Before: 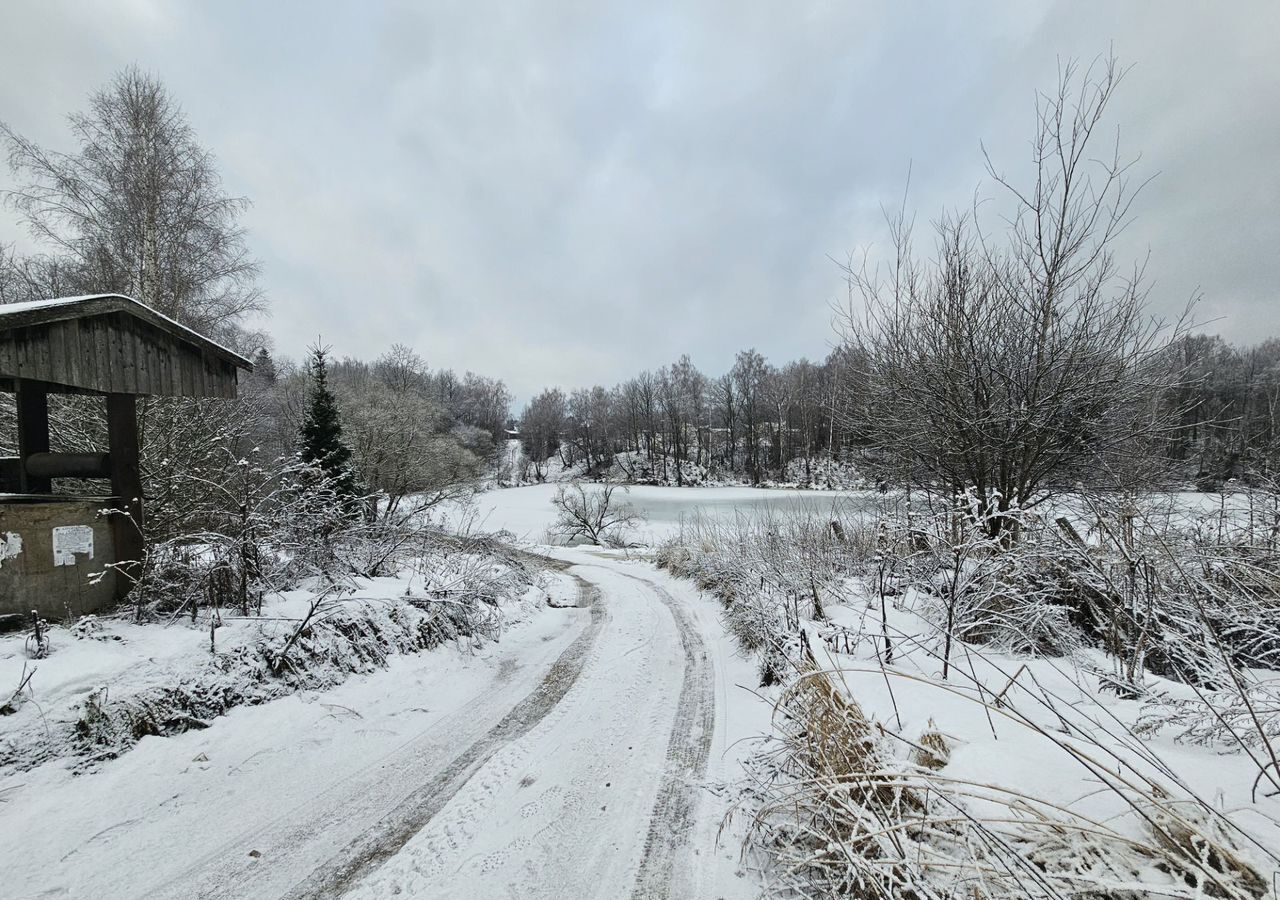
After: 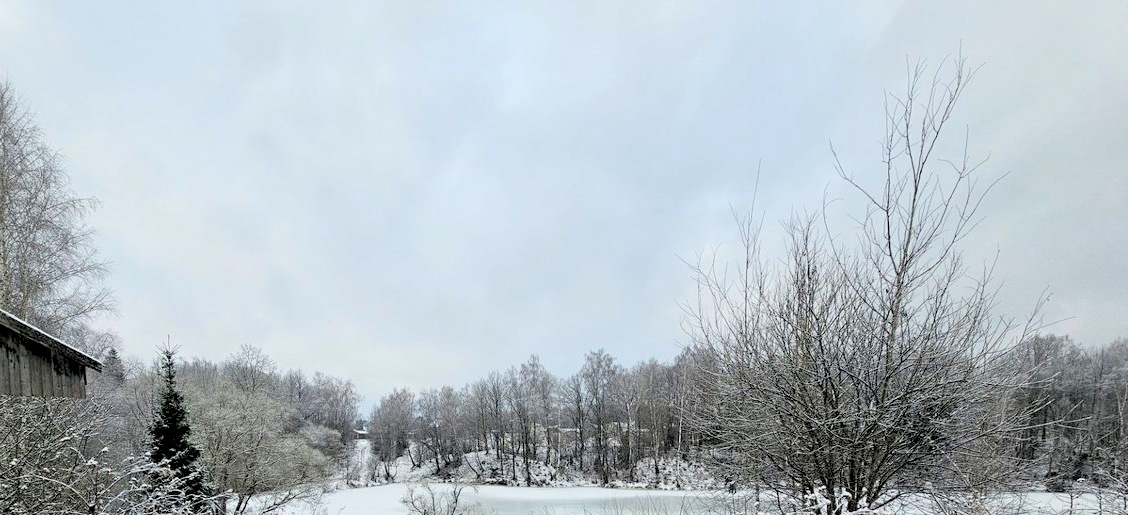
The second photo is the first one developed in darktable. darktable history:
crop and rotate: left 11.812%, bottom 42.776%
levels: levels [0.093, 0.434, 0.988]
